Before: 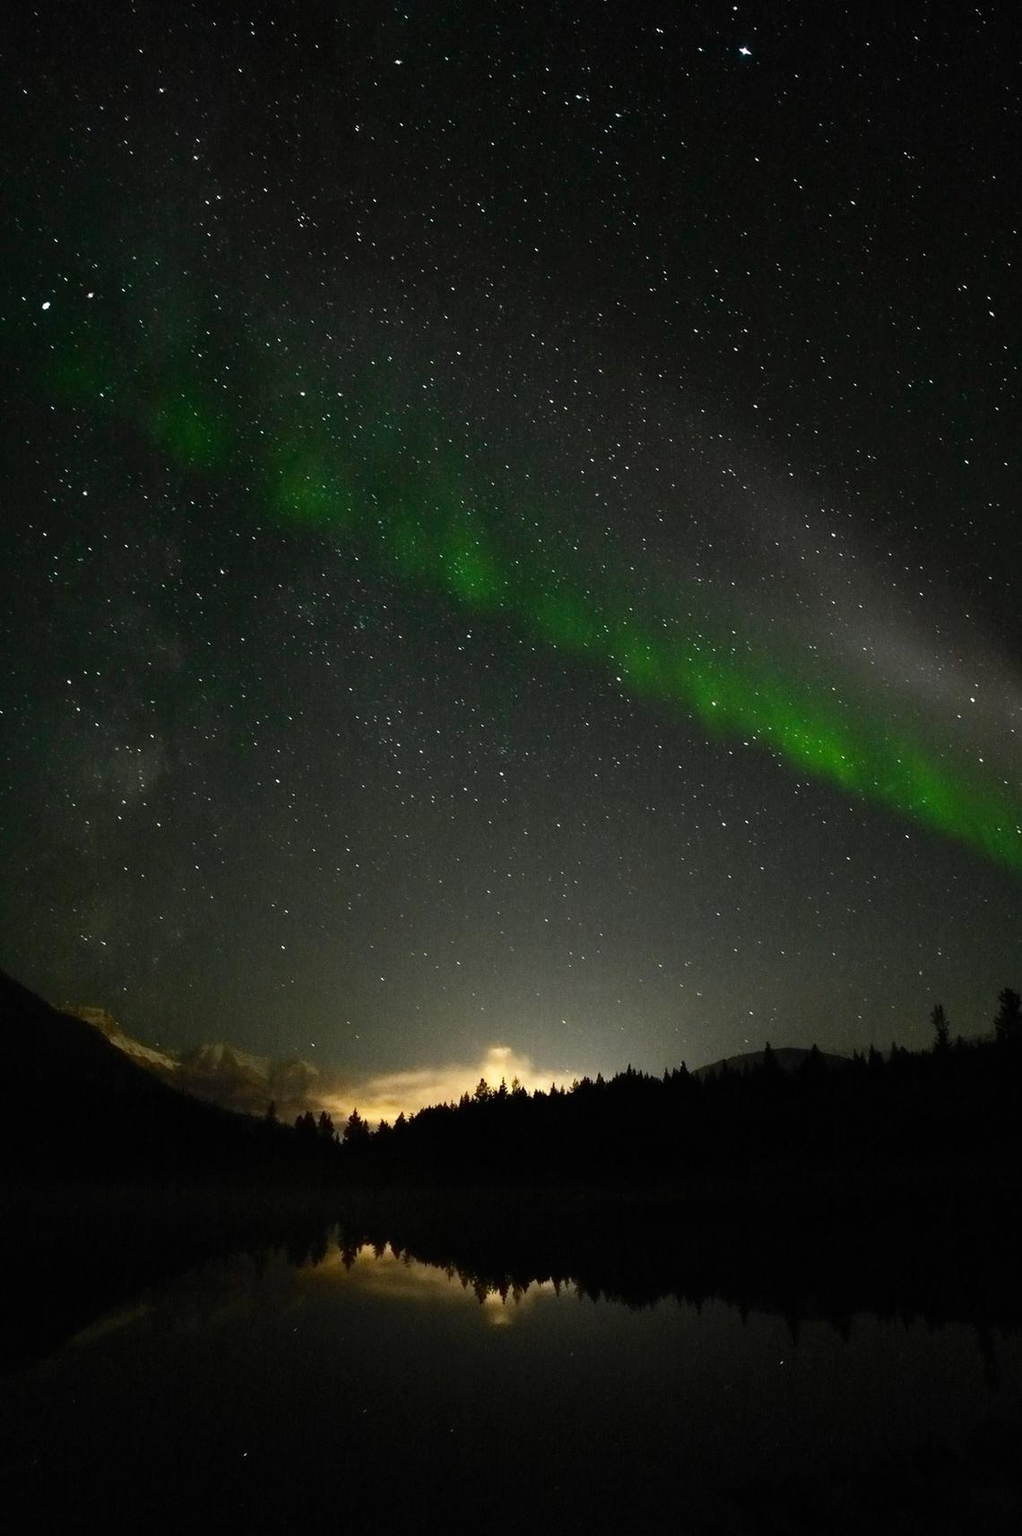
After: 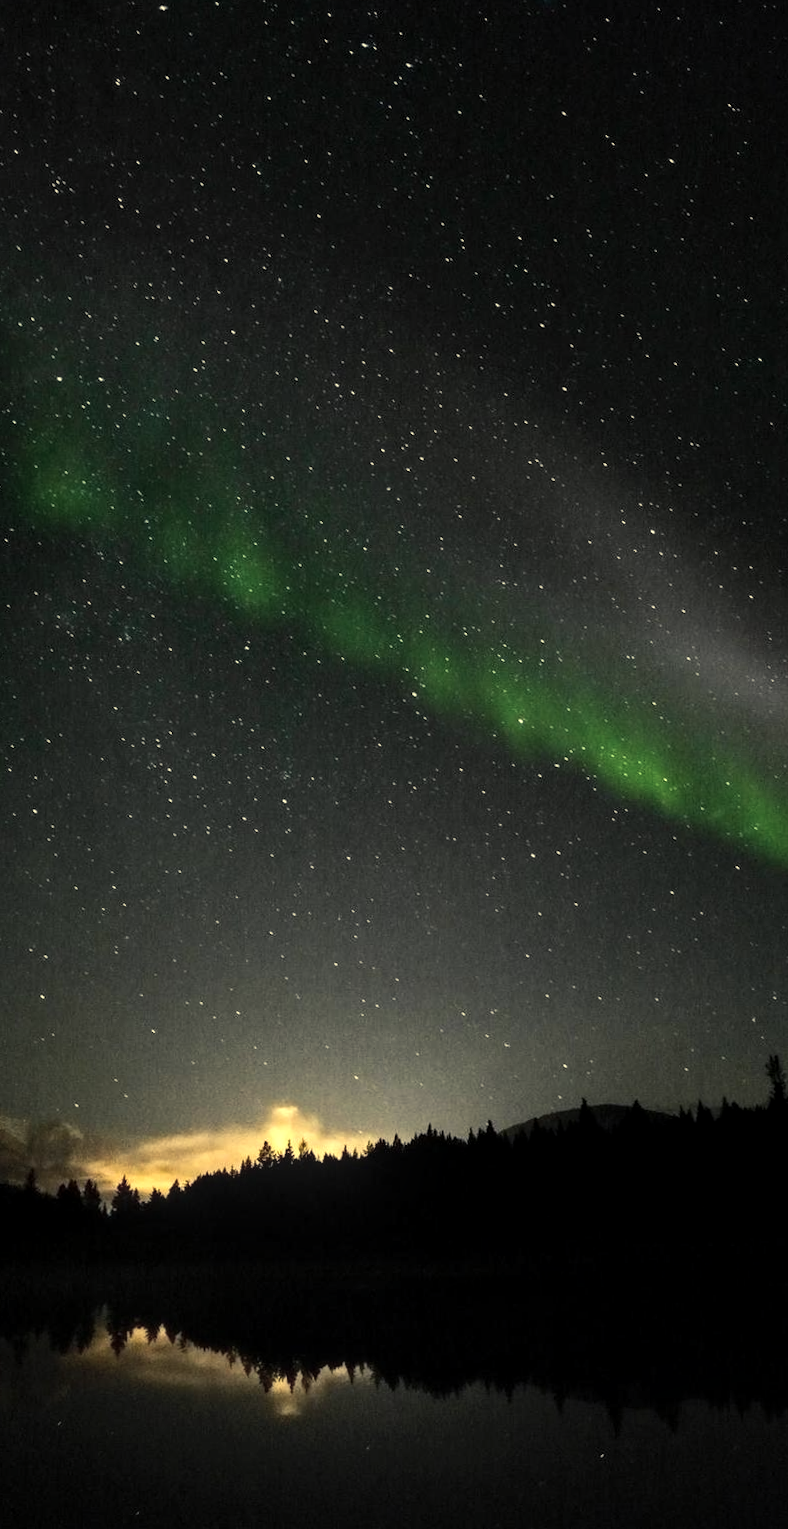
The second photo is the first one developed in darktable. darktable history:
contrast brightness saturation: contrast 0.05, brightness 0.06, saturation 0.01
crop and rotate: left 24.034%, top 2.838%, right 6.406%, bottom 6.299%
color balance rgb: shadows lift › chroma 2%, shadows lift › hue 263°, highlights gain › chroma 8%, highlights gain › hue 84°, linear chroma grading › global chroma -15%, saturation formula JzAzBz (2021)
rotate and perspective: rotation -0.45°, automatic cropping original format, crop left 0.008, crop right 0.992, crop top 0.012, crop bottom 0.988
local contrast: detail 130%
tone equalizer: -8 EV -0.417 EV, -7 EV -0.389 EV, -6 EV -0.333 EV, -5 EV -0.222 EV, -3 EV 0.222 EV, -2 EV 0.333 EV, -1 EV 0.389 EV, +0 EV 0.417 EV, edges refinement/feathering 500, mask exposure compensation -1.57 EV, preserve details no
